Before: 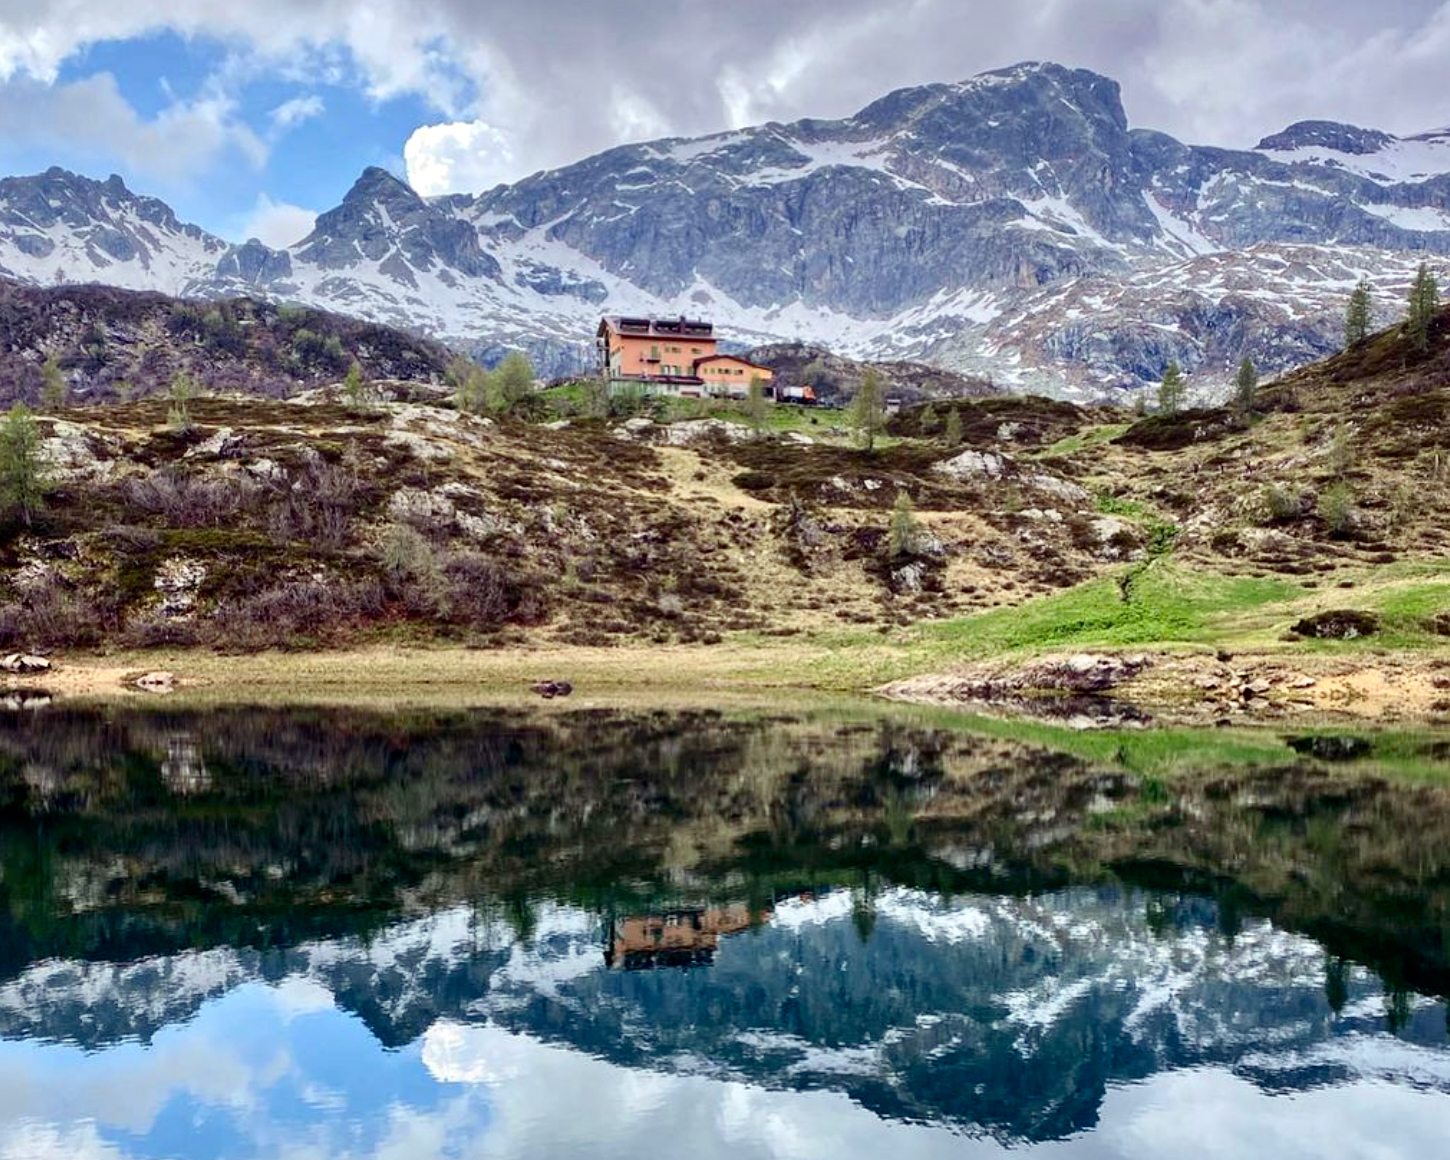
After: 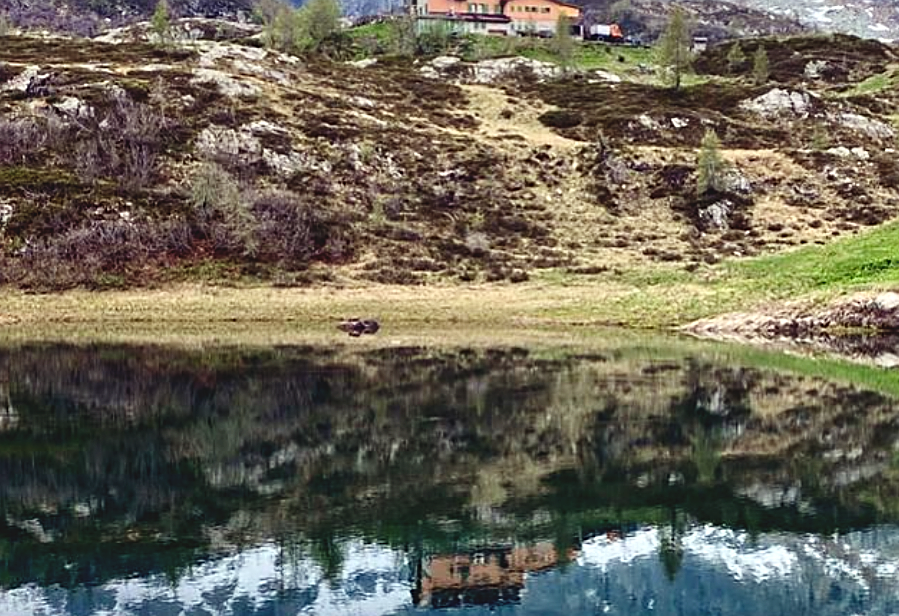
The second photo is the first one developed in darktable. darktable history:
crop: left 13.312%, top 31.28%, right 24.627%, bottom 15.582%
exposure: black level correction -0.008, exposure 0.067 EV, compensate highlight preservation false
sharpen: on, module defaults
